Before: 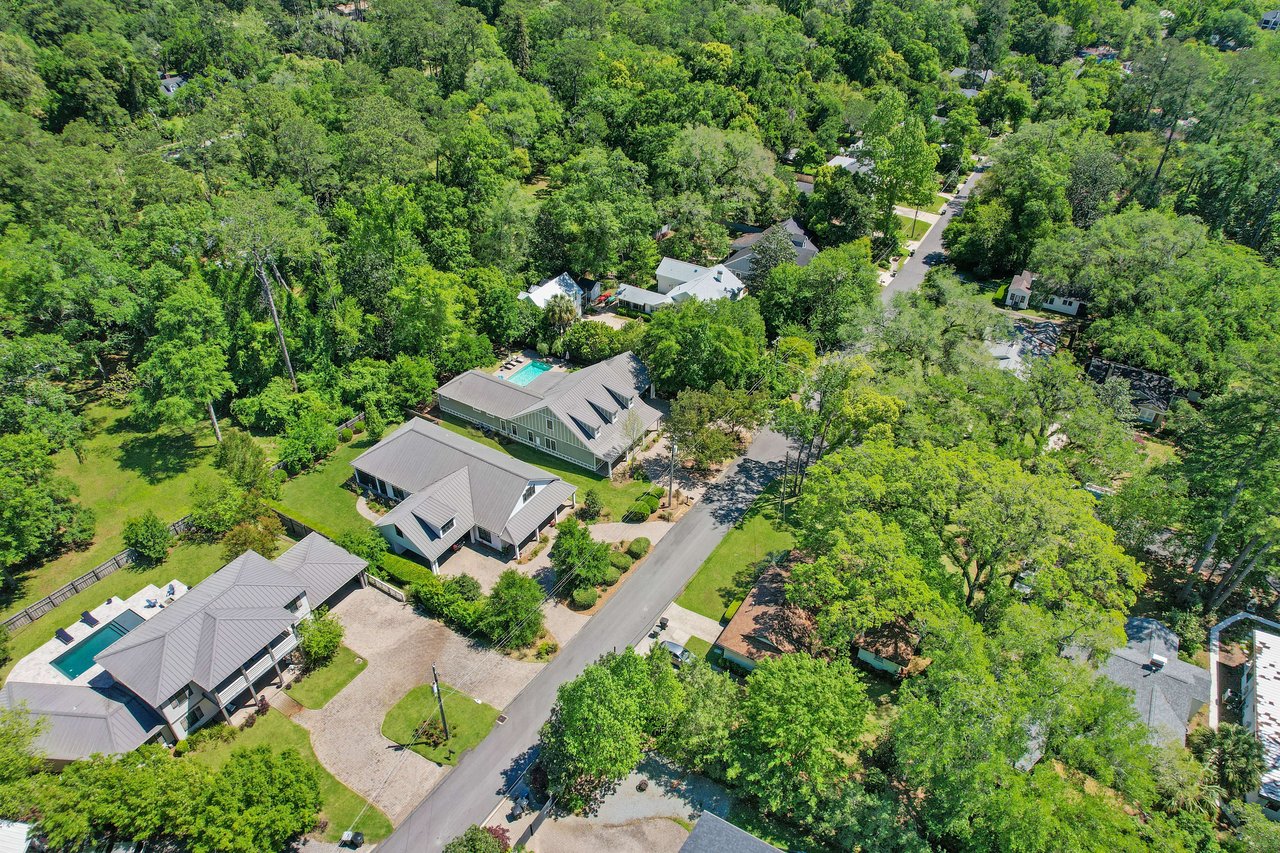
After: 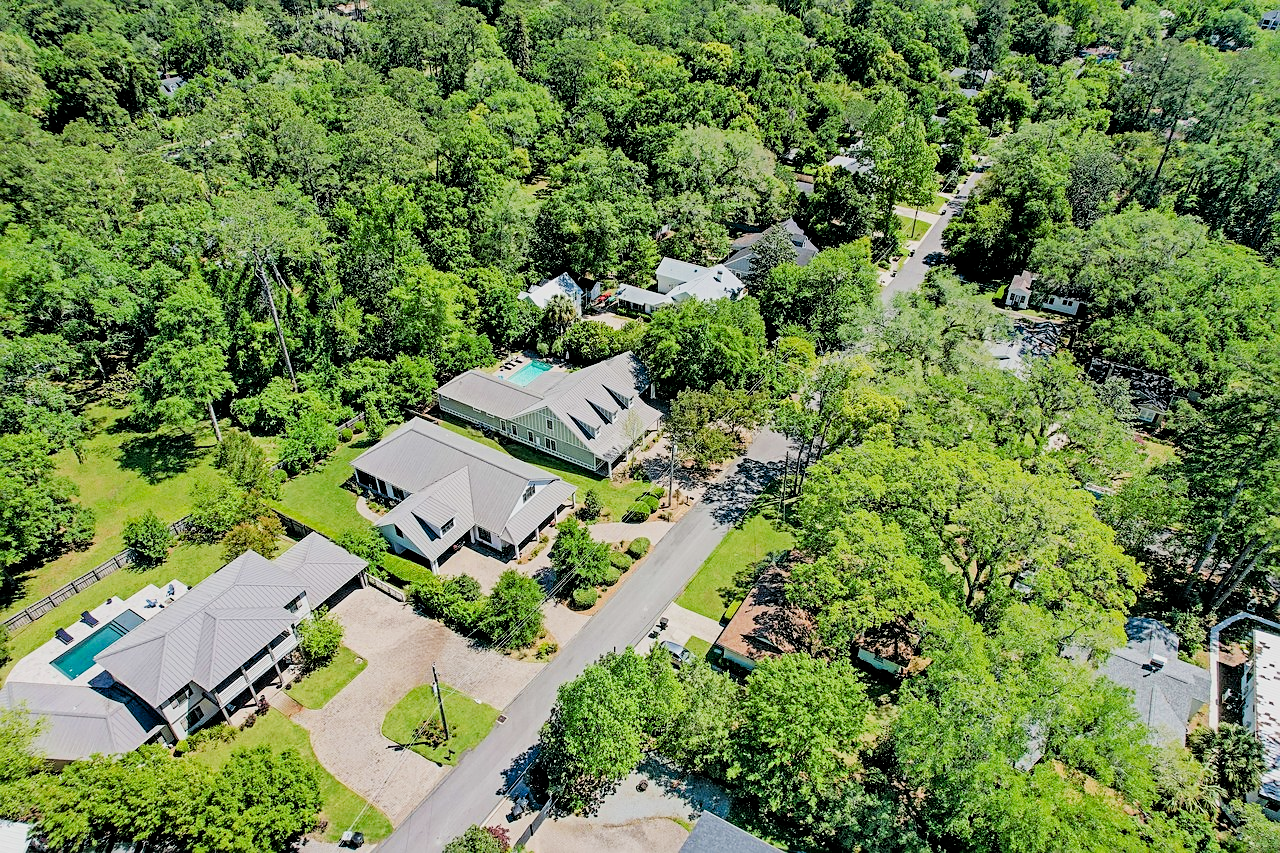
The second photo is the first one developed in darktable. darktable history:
filmic rgb: black relative exposure -7.38 EV, white relative exposure 5.06 EV, hardness 3.21
sharpen: on, module defaults
tone equalizer: -8 EV -1.12 EV, -7 EV -0.998 EV, -6 EV -0.849 EV, -5 EV -0.553 EV, -3 EV 0.61 EV, -2 EV 0.842 EV, -1 EV 0.987 EV, +0 EV 1.08 EV, mask exposure compensation -0.508 EV
exposure: black level correction 0.009, exposure -0.166 EV, compensate highlight preservation false
